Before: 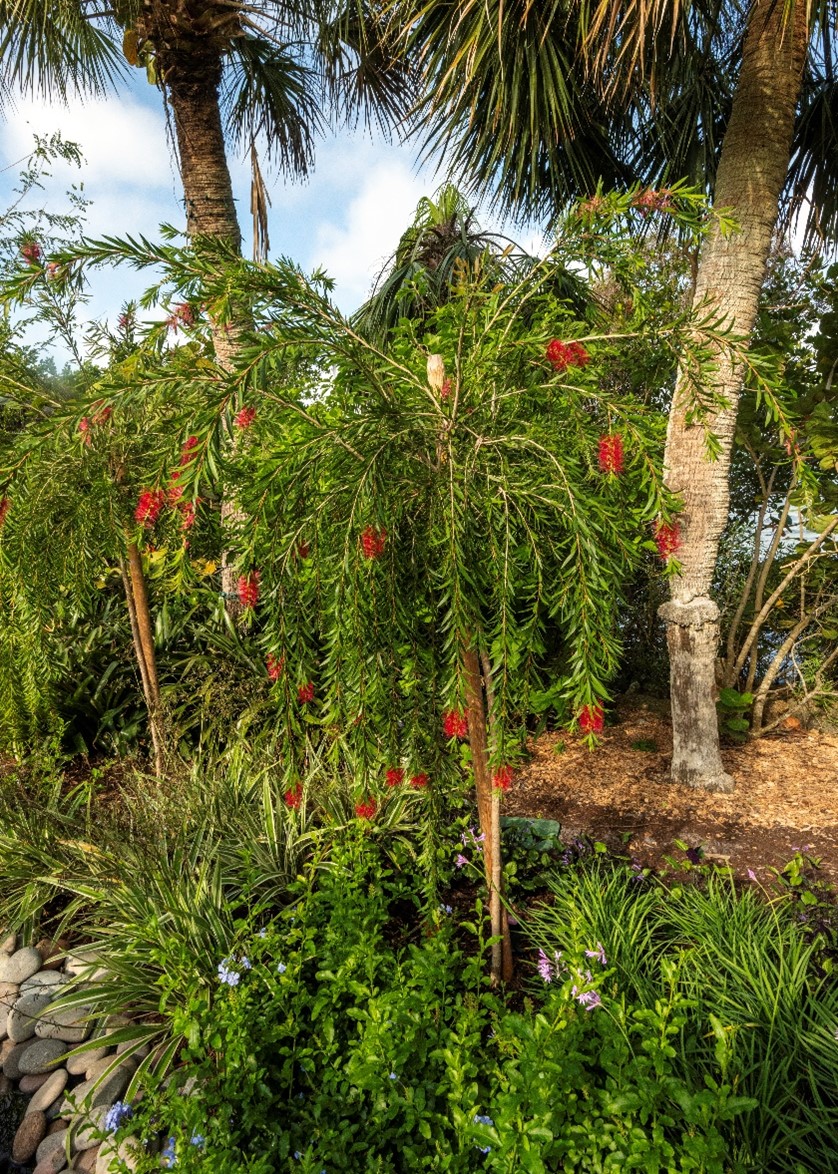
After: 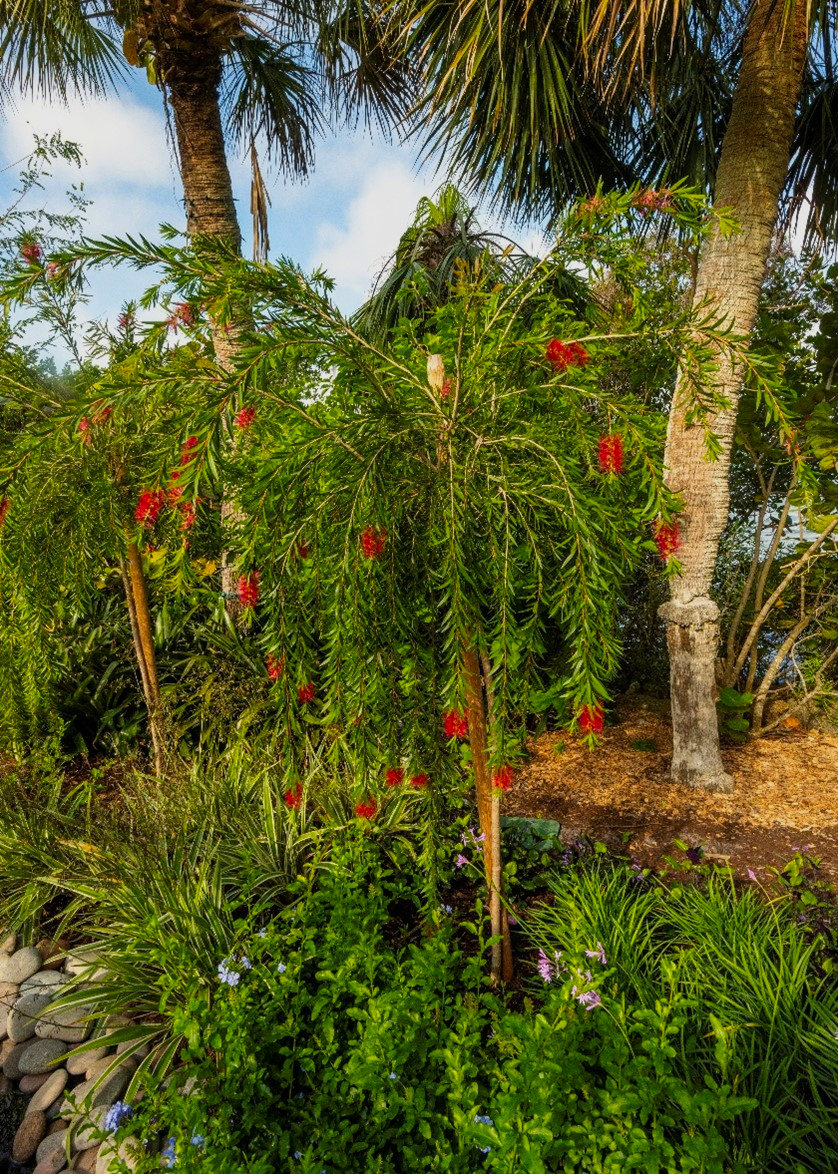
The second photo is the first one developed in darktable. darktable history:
color balance rgb: perceptual saturation grading › global saturation 19.543%
shadows and highlights: radius 120.8, shadows 21.36, white point adjustment -9.6, highlights -14.2, soften with gaussian
